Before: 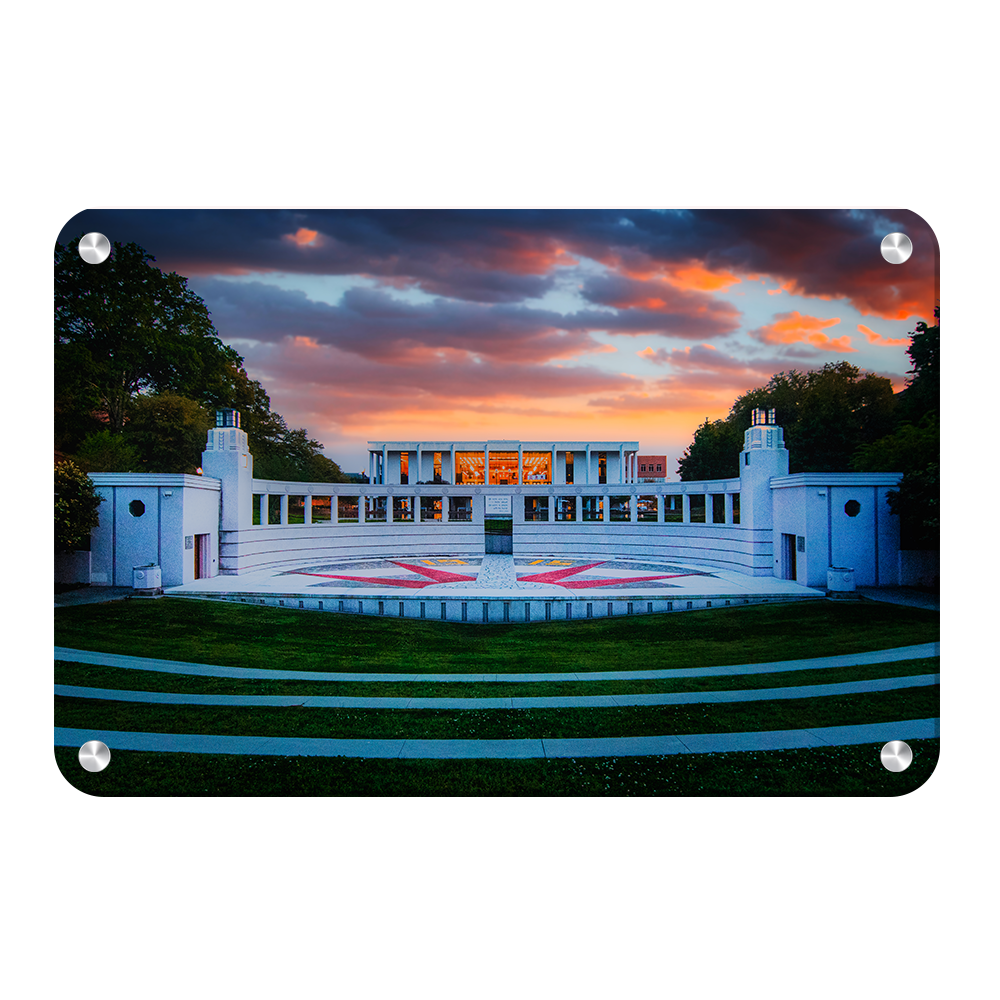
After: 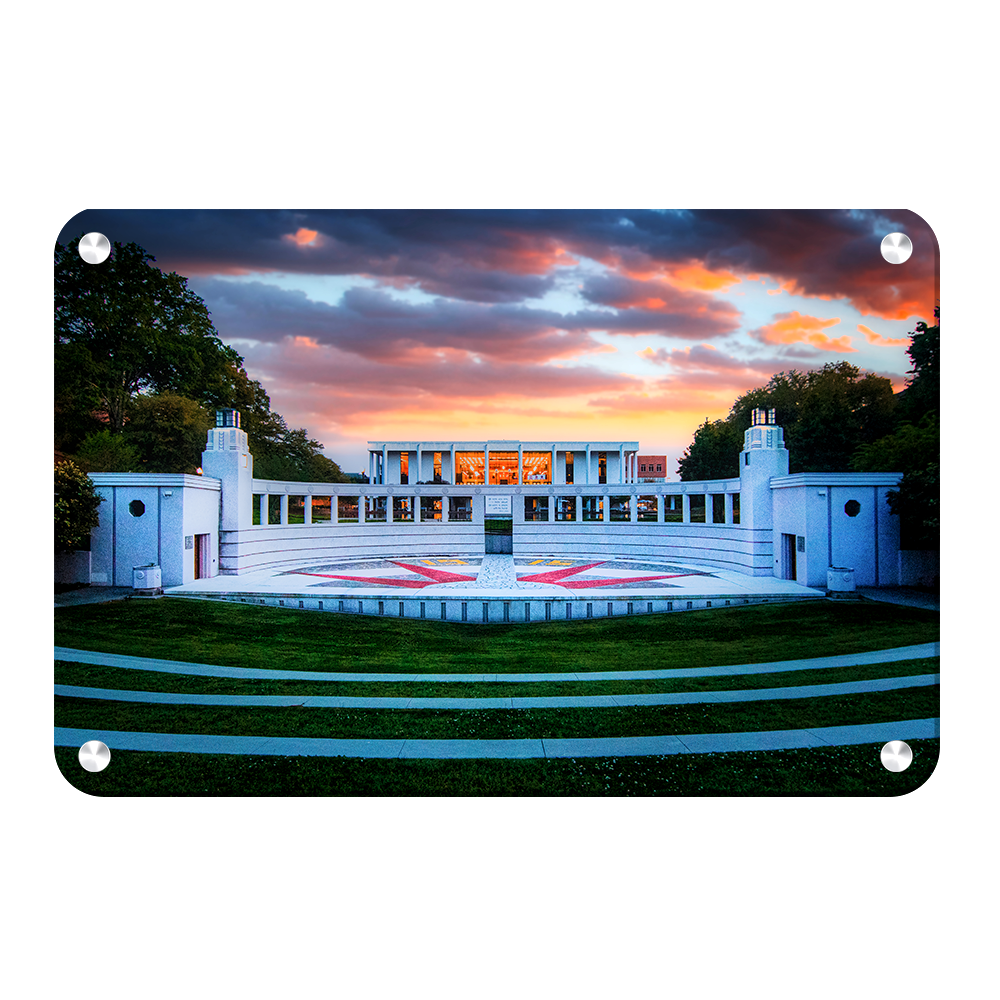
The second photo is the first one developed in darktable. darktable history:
contrast brightness saturation: contrast 0.01, saturation -0.05
local contrast: highlights 100%, shadows 100%, detail 120%, midtone range 0.2
exposure: black level correction 0.001, exposure 0.5 EV, compensate exposure bias true, compensate highlight preservation false
